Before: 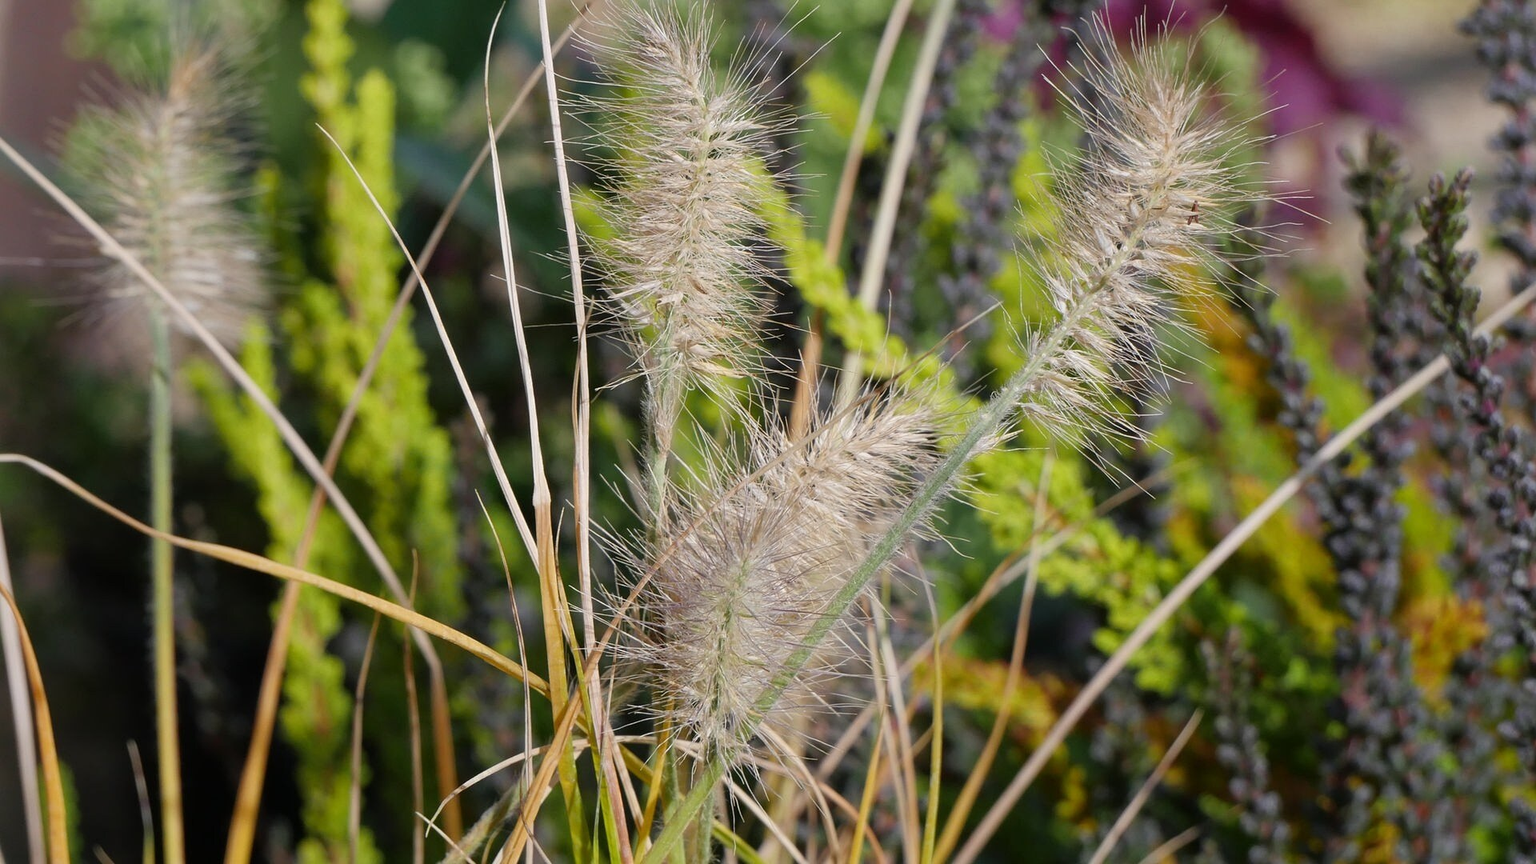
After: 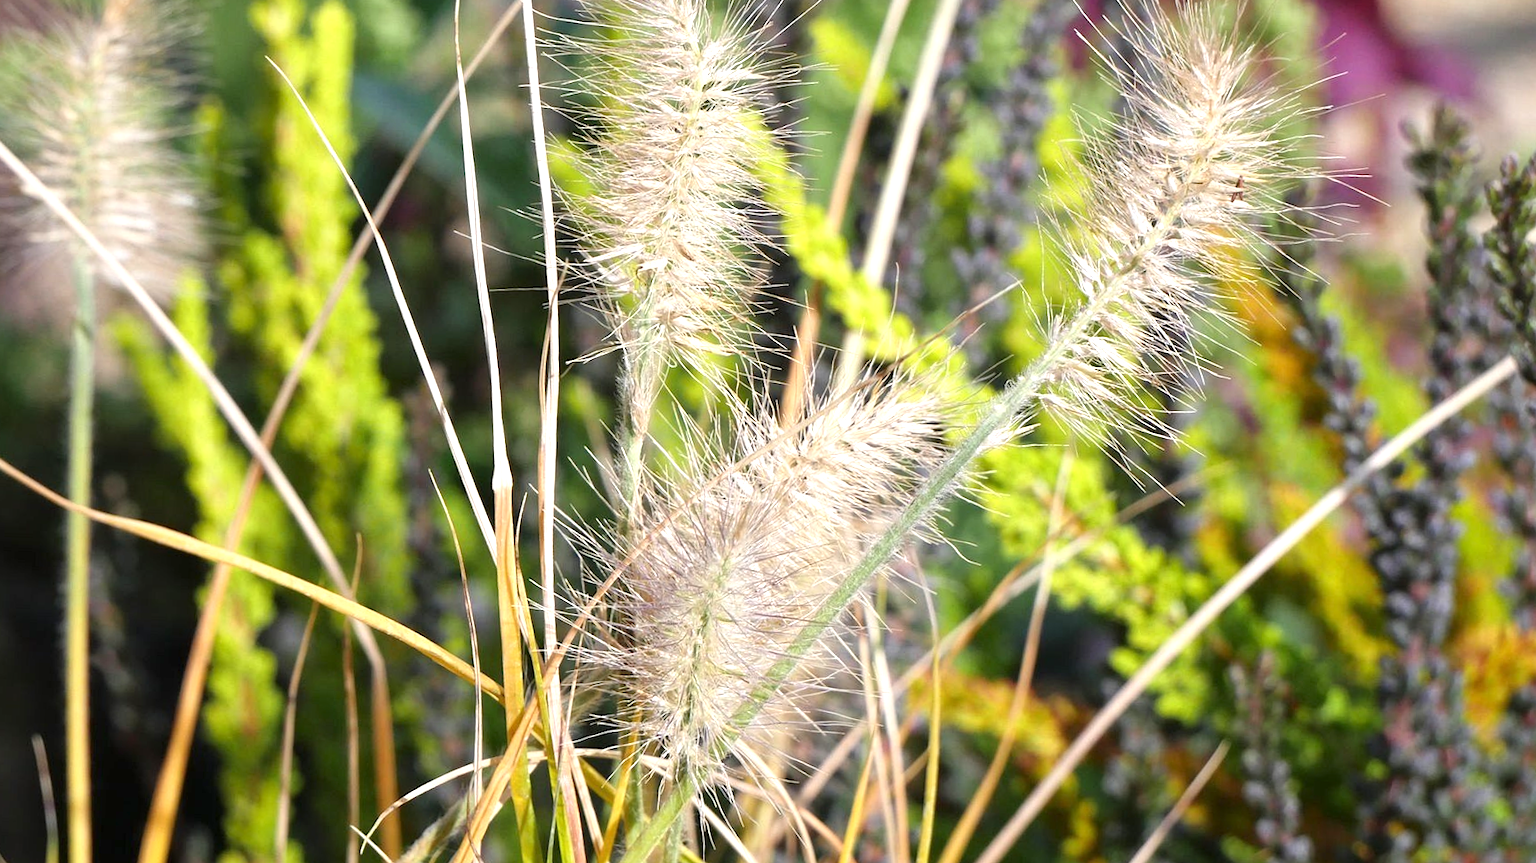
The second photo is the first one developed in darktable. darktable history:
exposure: exposure 1 EV, compensate highlight preservation false
crop and rotate: angle -1.96°, left 3.097%, top 4.154%, right 1.586%, bottom 0.529%
